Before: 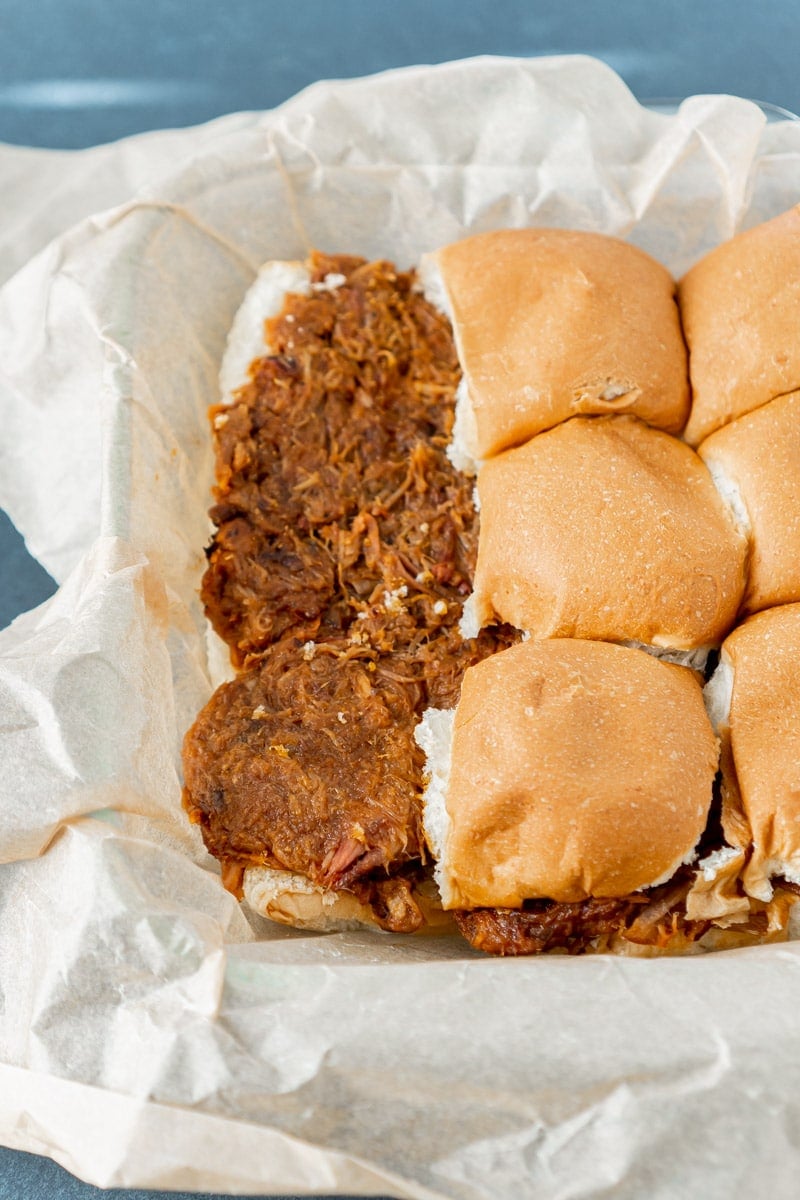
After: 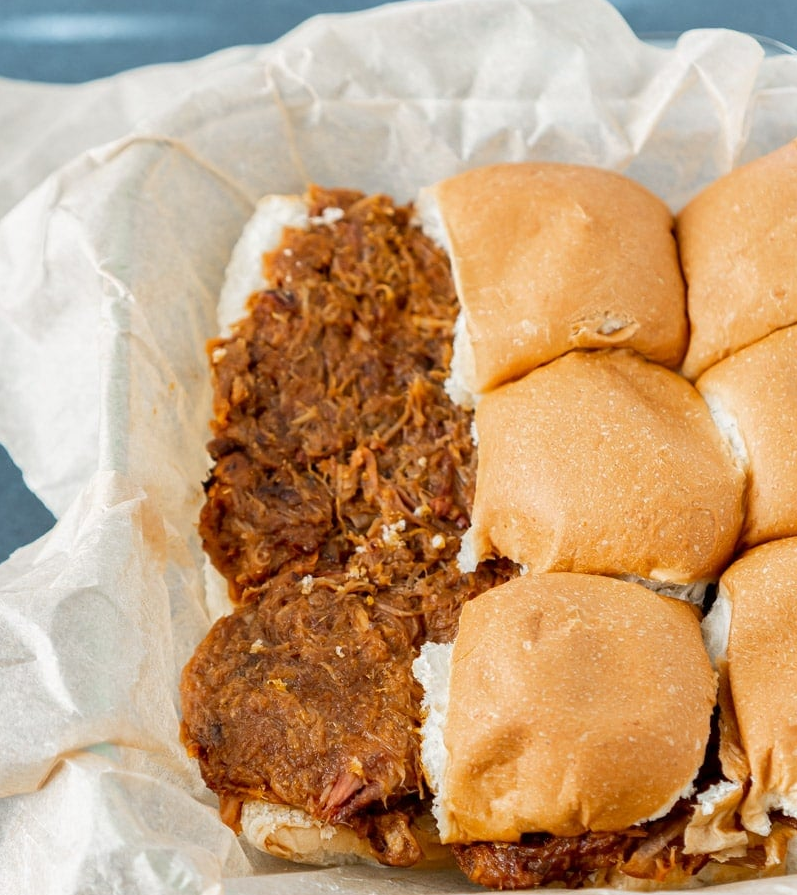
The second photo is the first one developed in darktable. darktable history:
crop: left 0.274%, top 5.517%, bottom 19.893%
